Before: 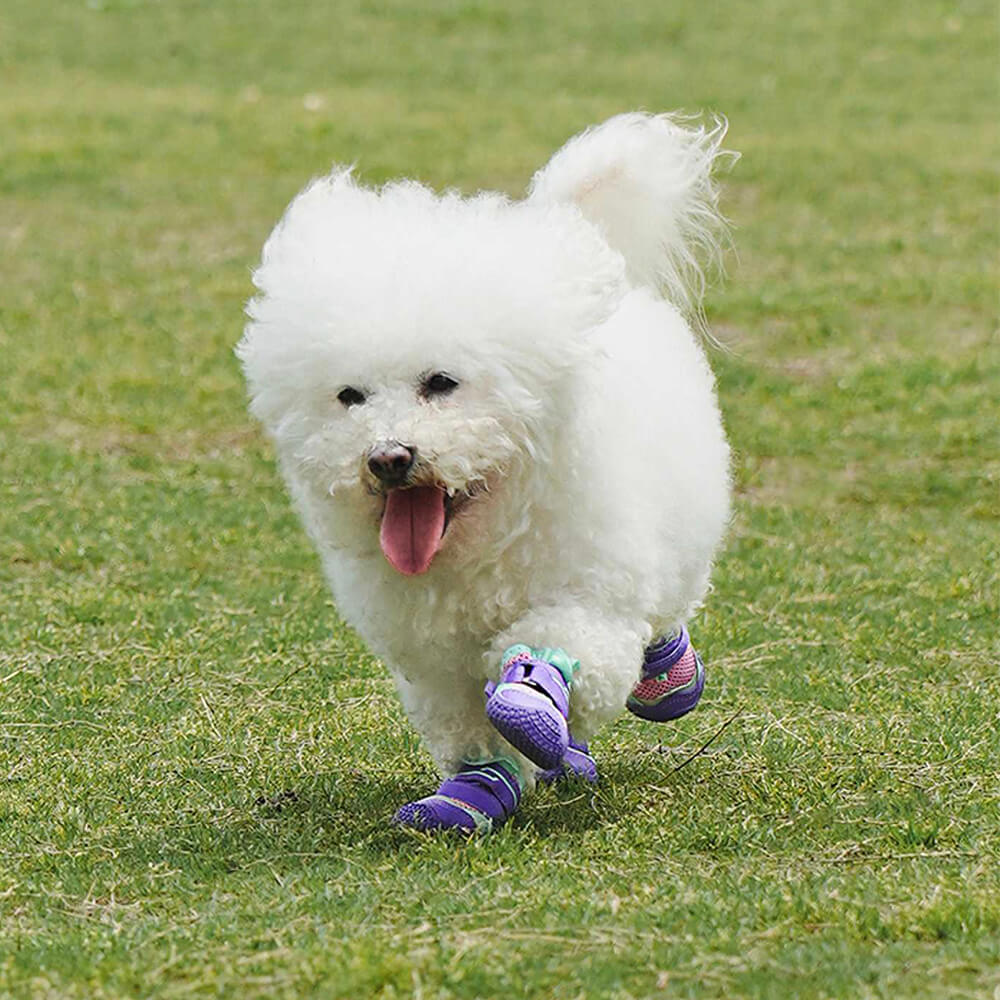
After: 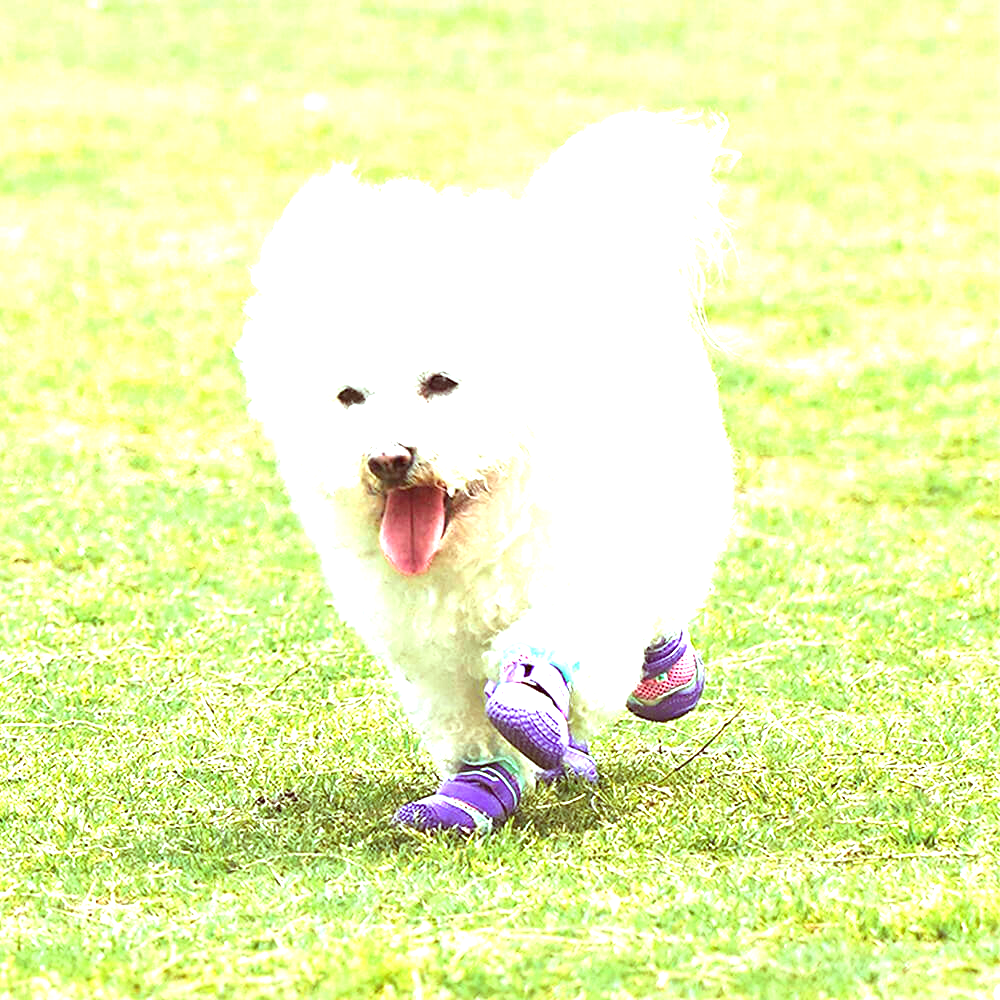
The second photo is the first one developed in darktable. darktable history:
color correction: highlights a* -7.23, highlights b* -0.161, shadows a* 20.08, shadows b* 11.73
exposure: exposure 2 EV, compensate highlight preservation false
